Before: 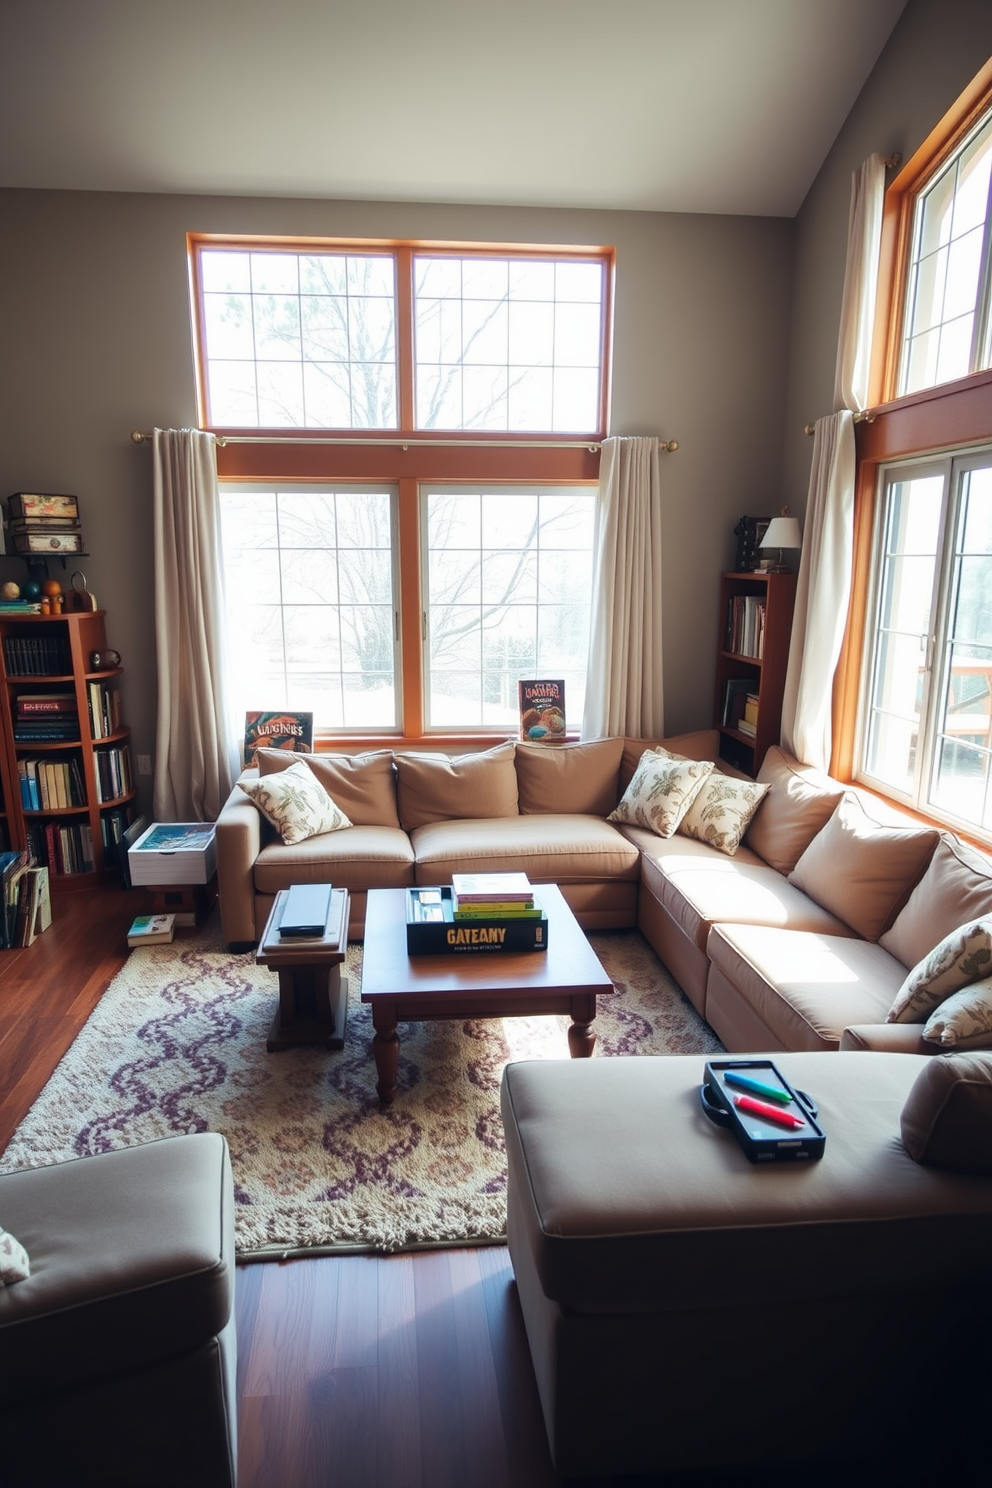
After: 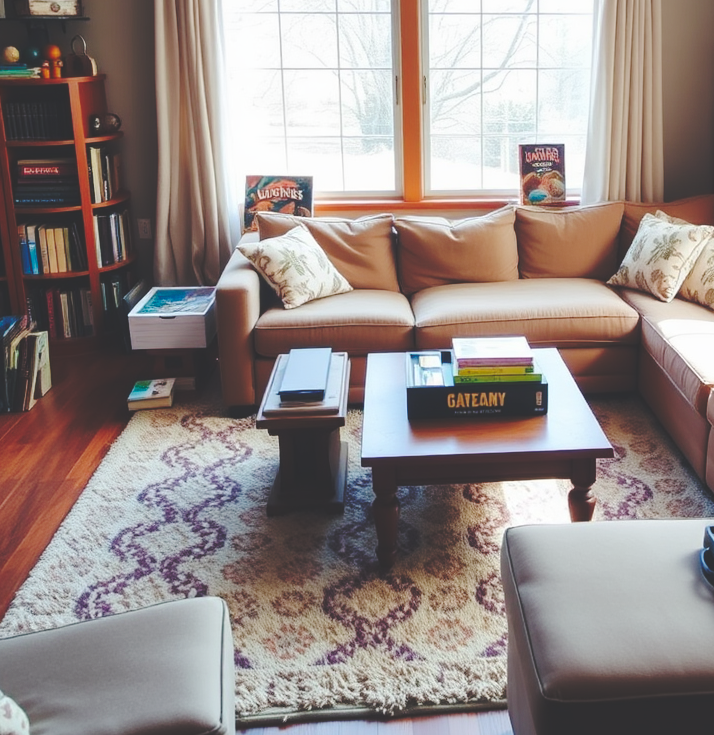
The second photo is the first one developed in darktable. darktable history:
base curve: curves: ch0 [(0, 0.024) (0.055, 0.065) (0.121, 0.166) (0.236, 0.319) (0.693, 0.726) (1, 1)], preserve colors none
crop: top 36.061%, right 27.924%, bottom 14.503%
contrast brightness saturation: saturation 0.126
